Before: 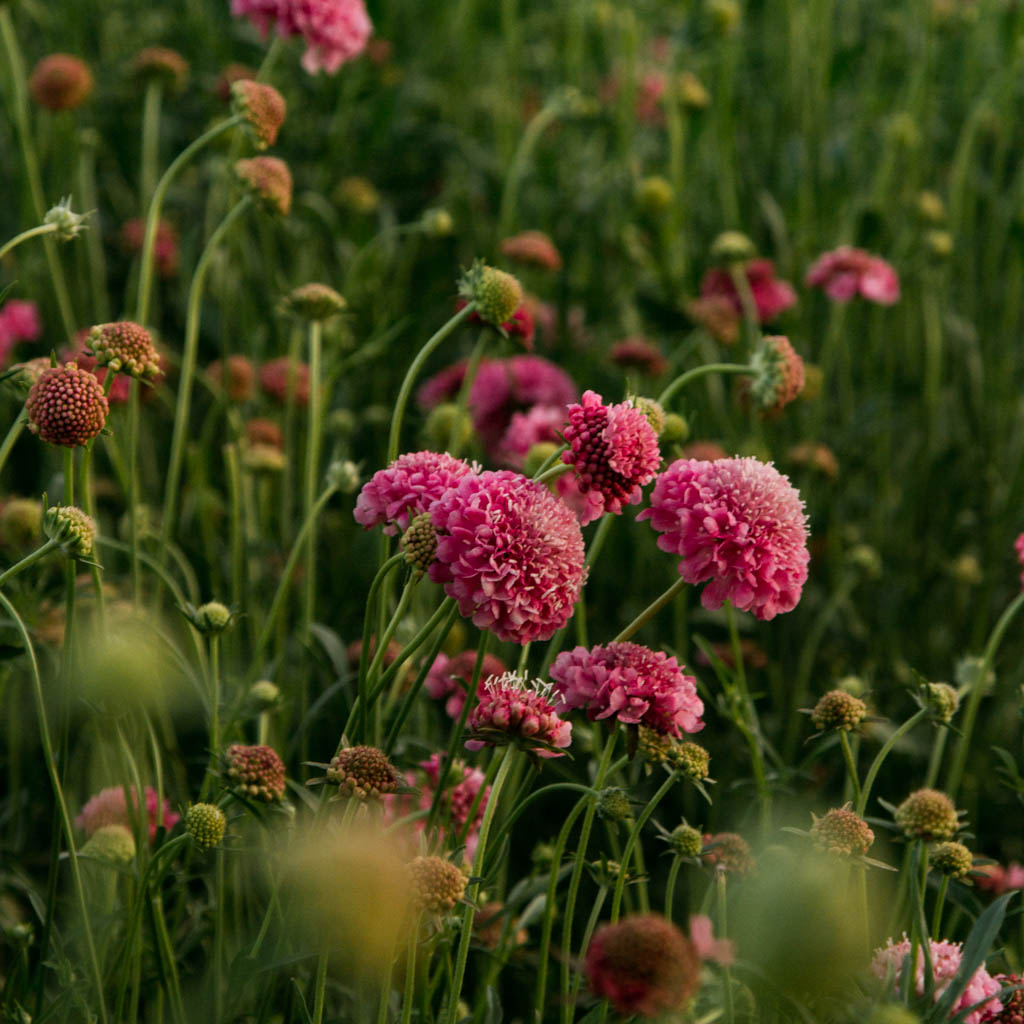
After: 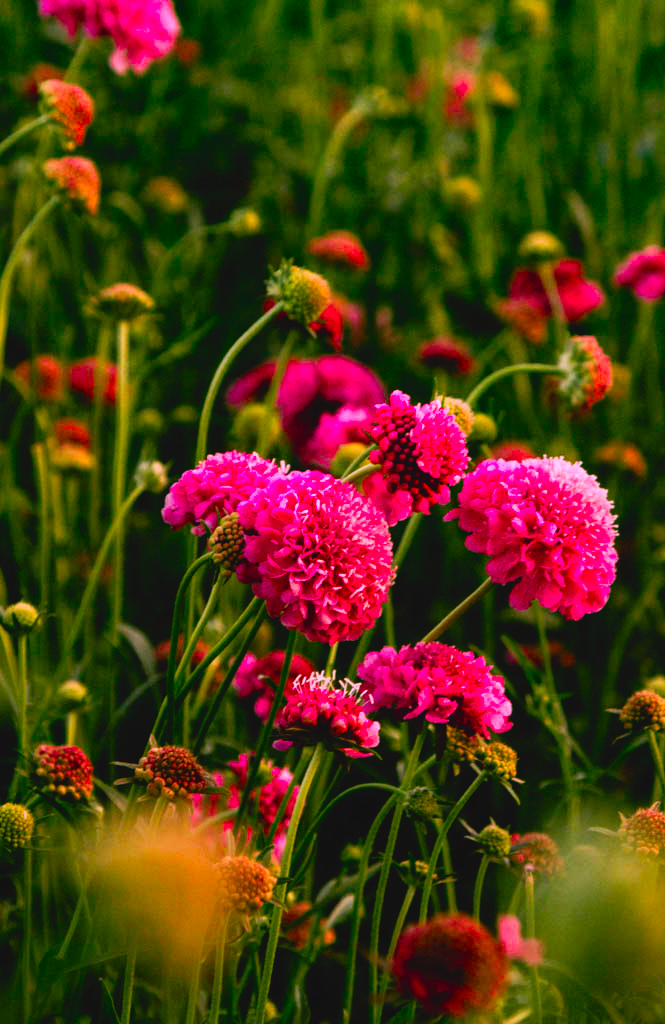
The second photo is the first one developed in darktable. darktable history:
crop and rotate: left 18.828%, right 16.18%
tone curve: curves: ch0 [(0, 0.049) (0.113, 0.084) (0.285, 0.301) (0.673, 0.796) (0.845, 0.932) (0.994, 0.971)]; ch1 [(0, 0) (0.456, 0.424) (0.498, 0.5) (0.57, 0.557) (0.631, 0.635) (1, 1)]; ch2 [(0, 0) (0.395, 0.398) (0.44, 0.456) (0.502, 0.507) (0.55, 0.559) (0.67, 0.702) (1, 1)], preserve colors none
color correction: highlights a* 18.94, highlights b* -11.78, saturation 1.65
